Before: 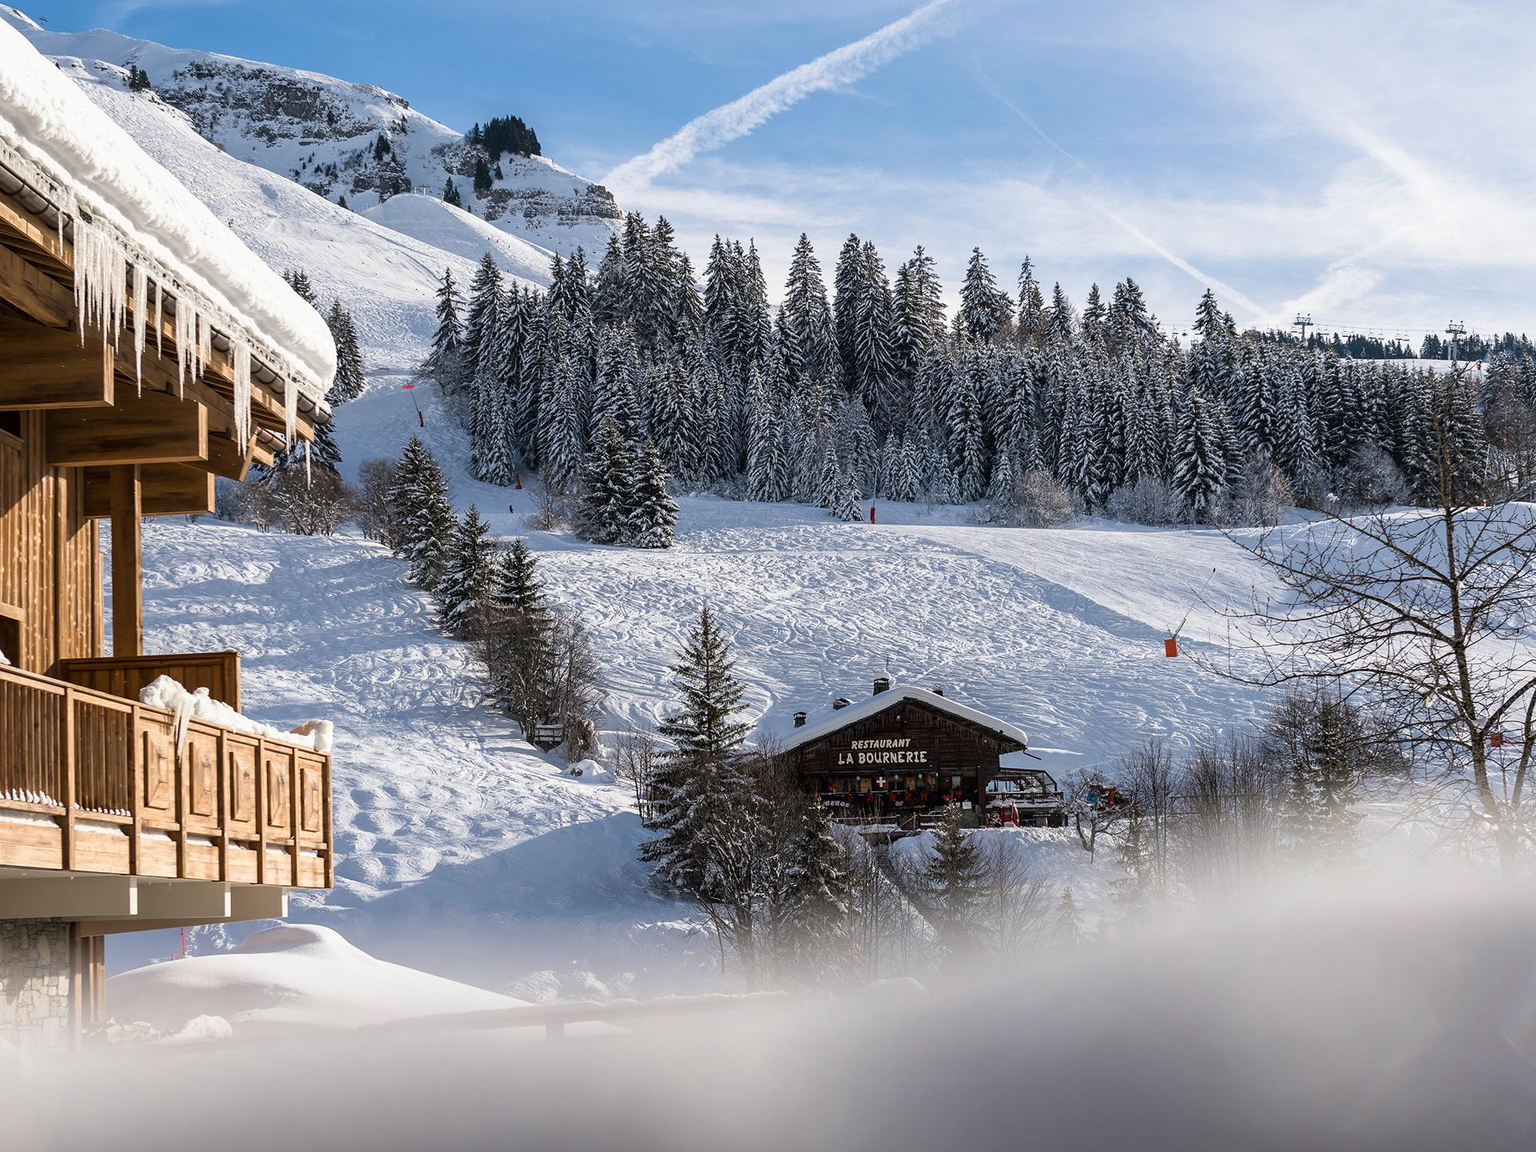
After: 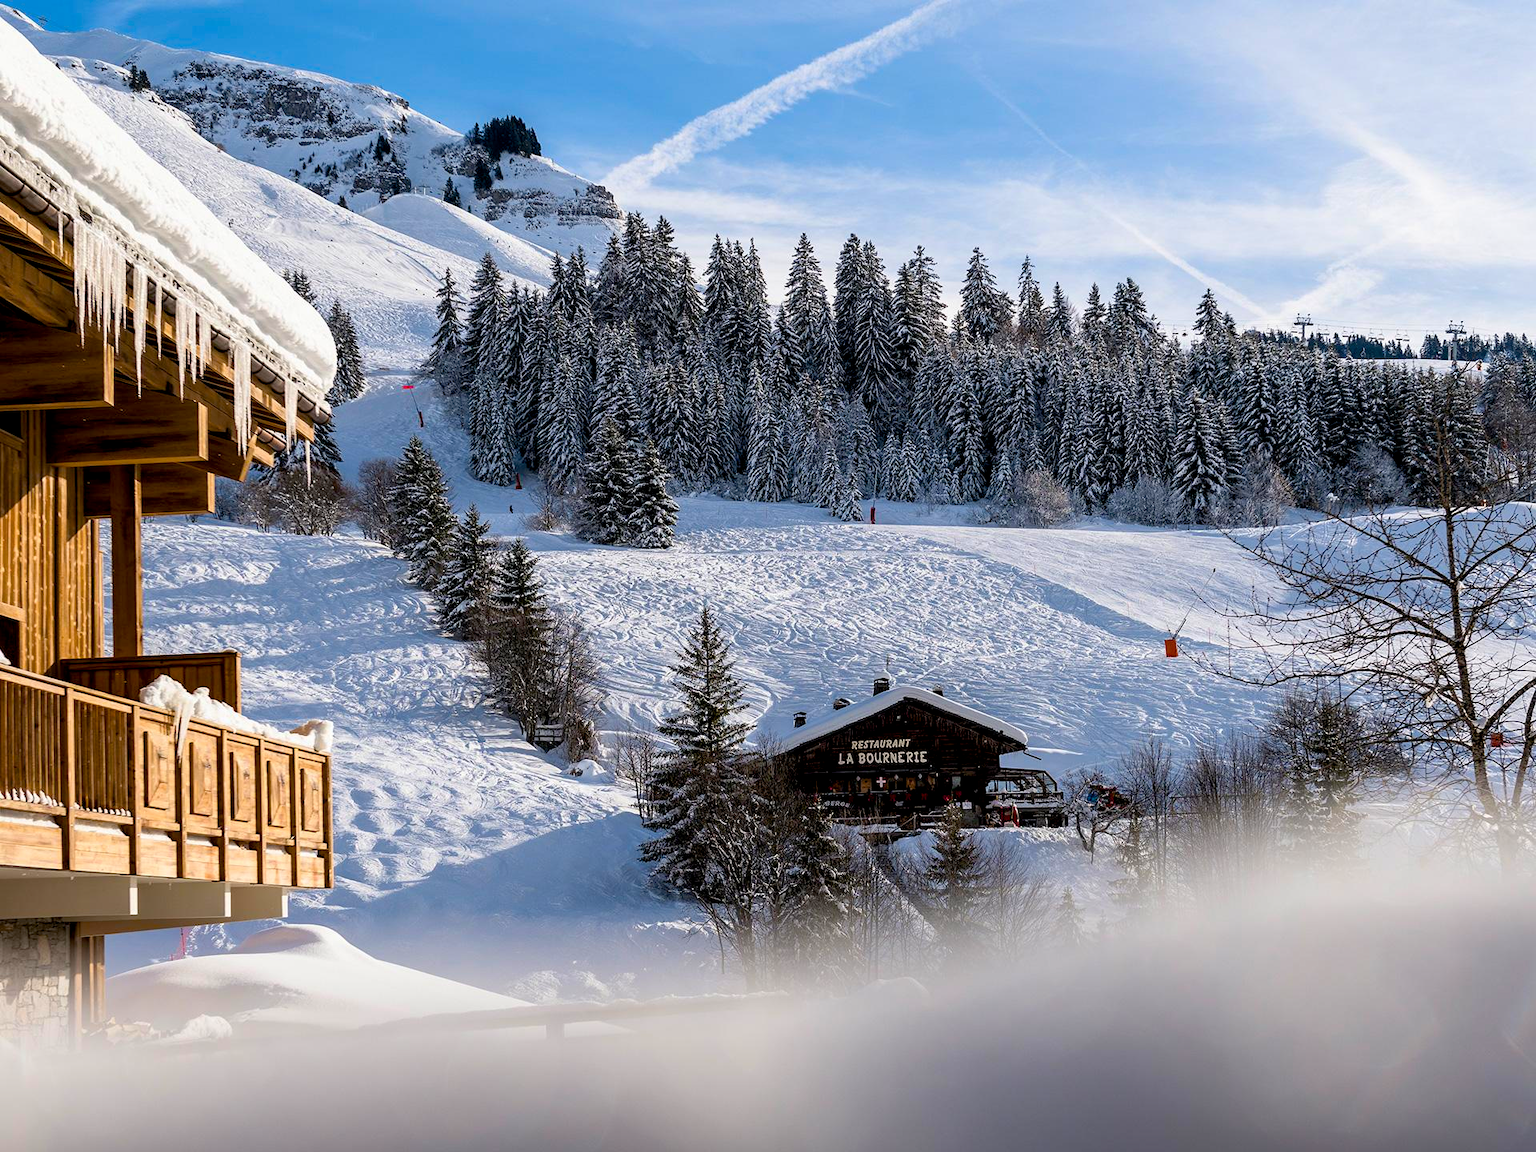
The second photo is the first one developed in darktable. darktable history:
exposure: black level correction 0.011, compensate highlight preservation false
color balance rgb: perceptual saturation grading › global saturation 25%, global vibrance 20%
